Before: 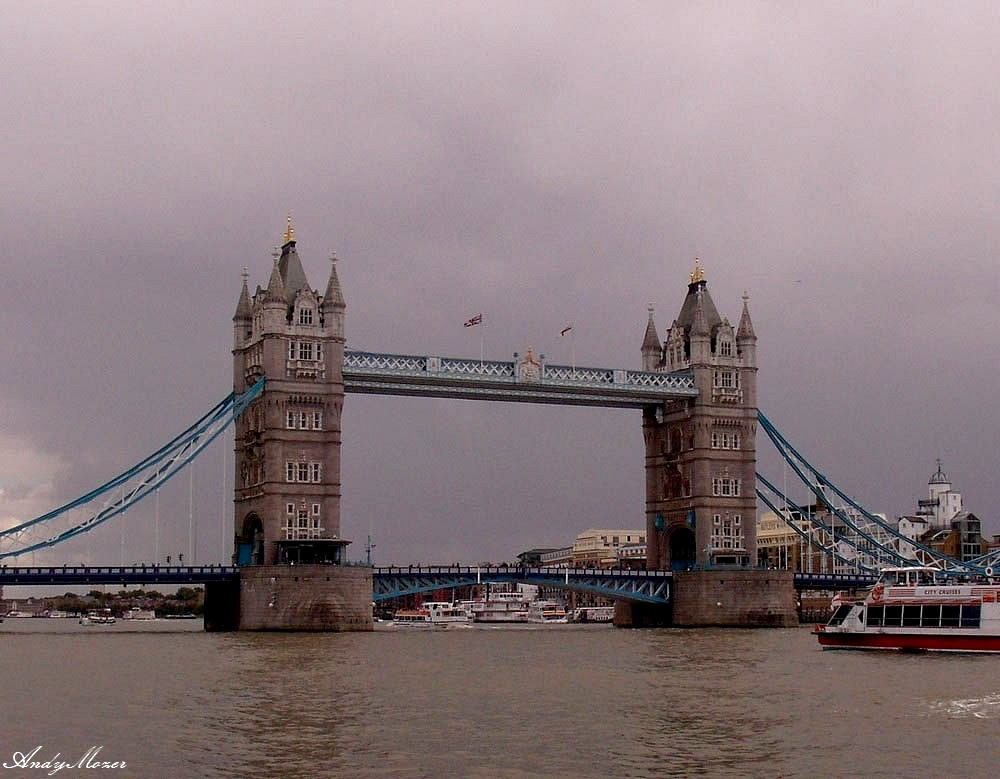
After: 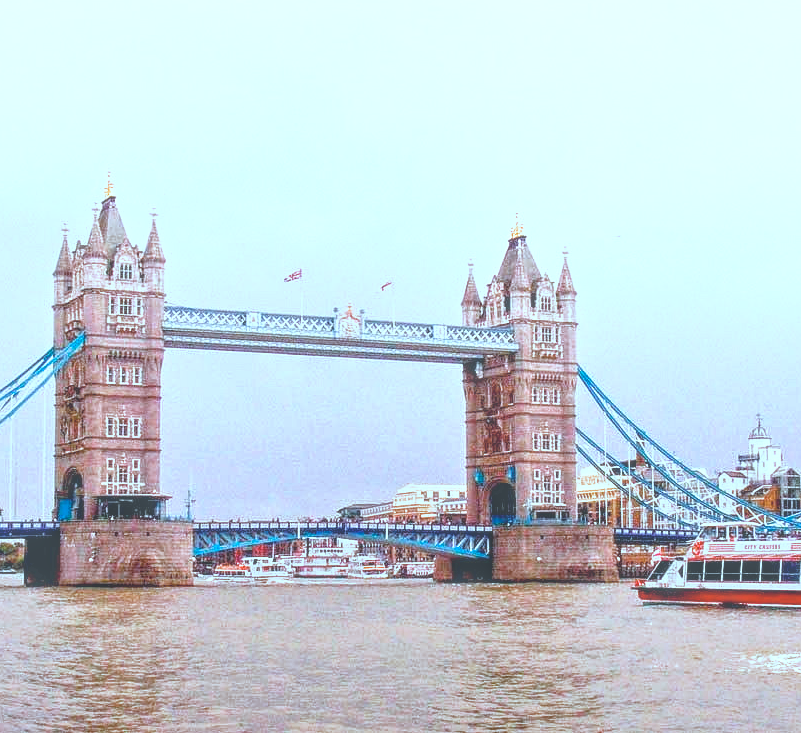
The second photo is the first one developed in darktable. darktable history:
crop and rotate: left 18.06%, top 5.828%, right 1.768%
local contrast: highlights 71%, shadows 10%, midtone range 0.196
tone equalizer: on, module defaults
exposure: black level correction 0, exposure 0.69 EV, compensate highlight preservation false
color correction: highlights a* -10.63, highlights b* -19.36
base curve: curves: ch0 [(0, 0) (0.557, 0.834) (1, 1)], preserve colors none
color balance rgb: perceptual saturation grading › global saturation 20%, perceptual saturation grading › highlights -50.006%, perceptual saturation grading › shadows 30.933%, perceptual brilliance grading › global brilliance 24.666%
